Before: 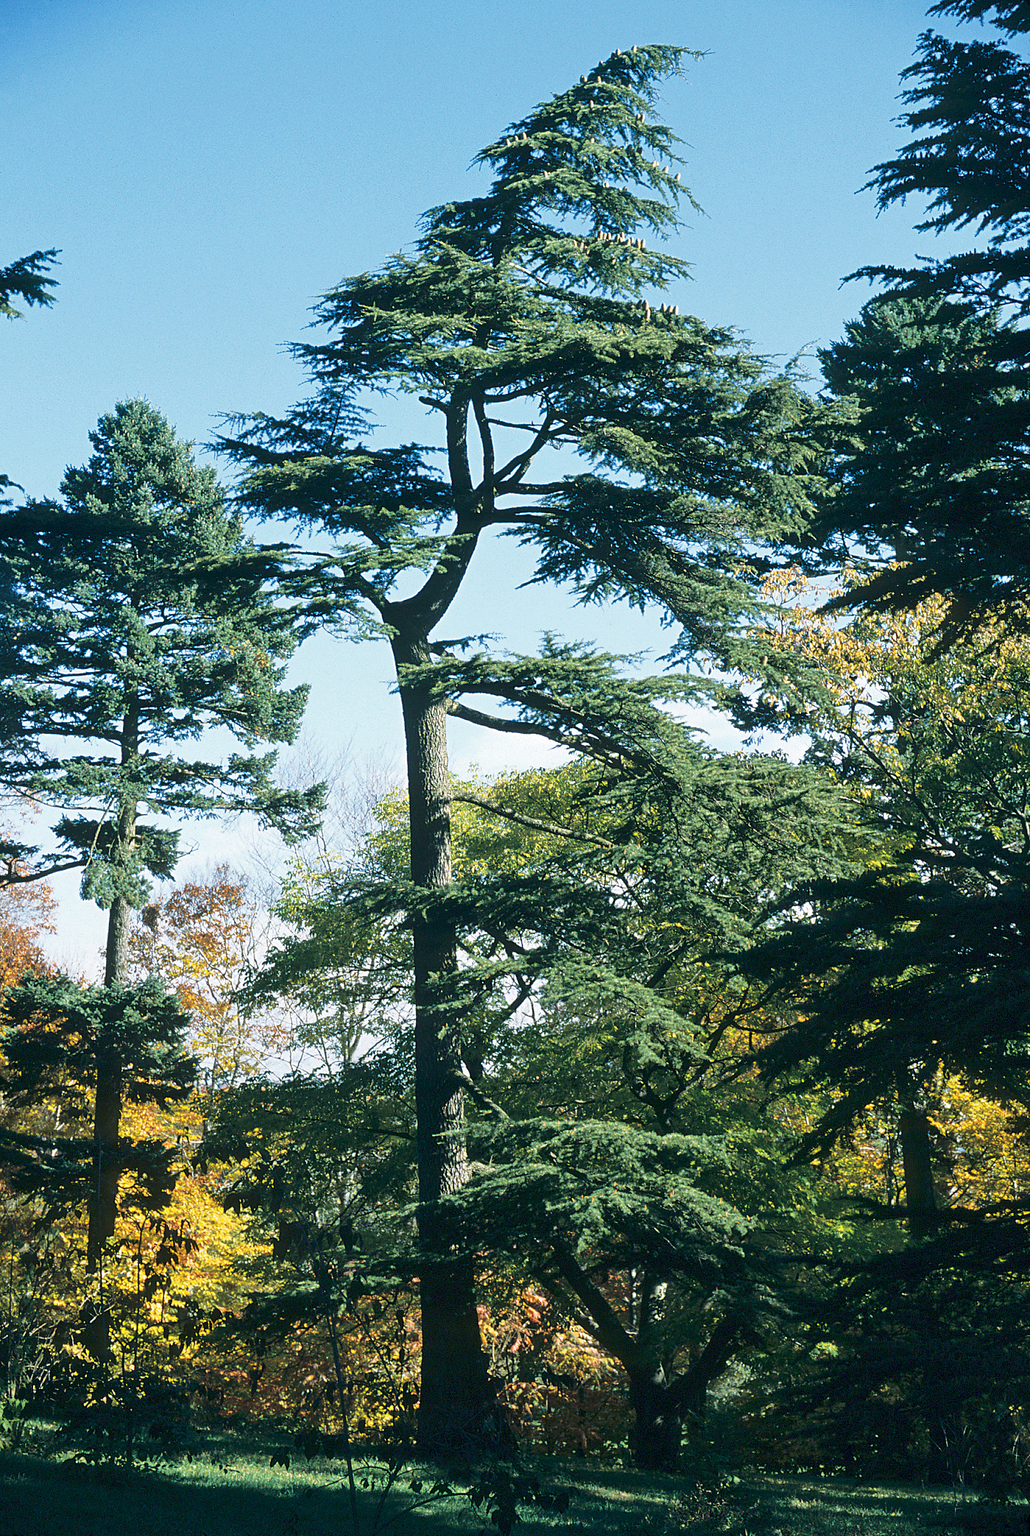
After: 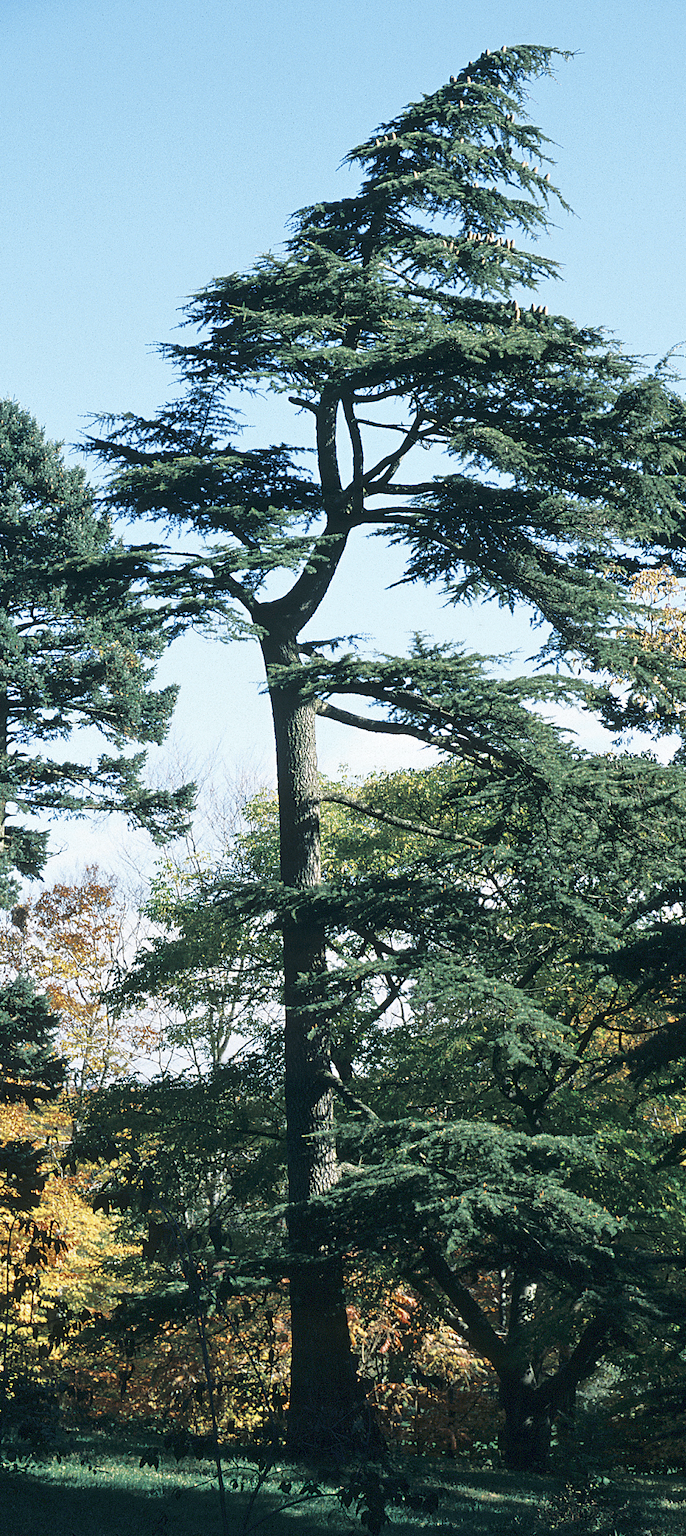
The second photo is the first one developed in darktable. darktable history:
crop and rotate: left 12.759%, right 20.627%
color zones: curves: ch0 [(0, 0.5) (0.125, 0.4) (0.25, 0.5) (0.375, 0.4) (0.5, 0.4) (0.625, 0.6) (0.75, 0.6) (0.875, 0.5)]; ch1 [(0, 0.35) (0.125, 0.45) (0.25, 0.35) (0.375, 0.35) (0.5, 0.35) (0.625, 0.35) (0.75, 0.45) (0.875, 0.35)]; ch2 [(0, 0.6) (0.125, 0.5) (0.25, 0.5) (0.375, 0.6) (0.5, 0.6) (0.625, 0.5) (0.75, 0.5) (0.875, 0.5)]
